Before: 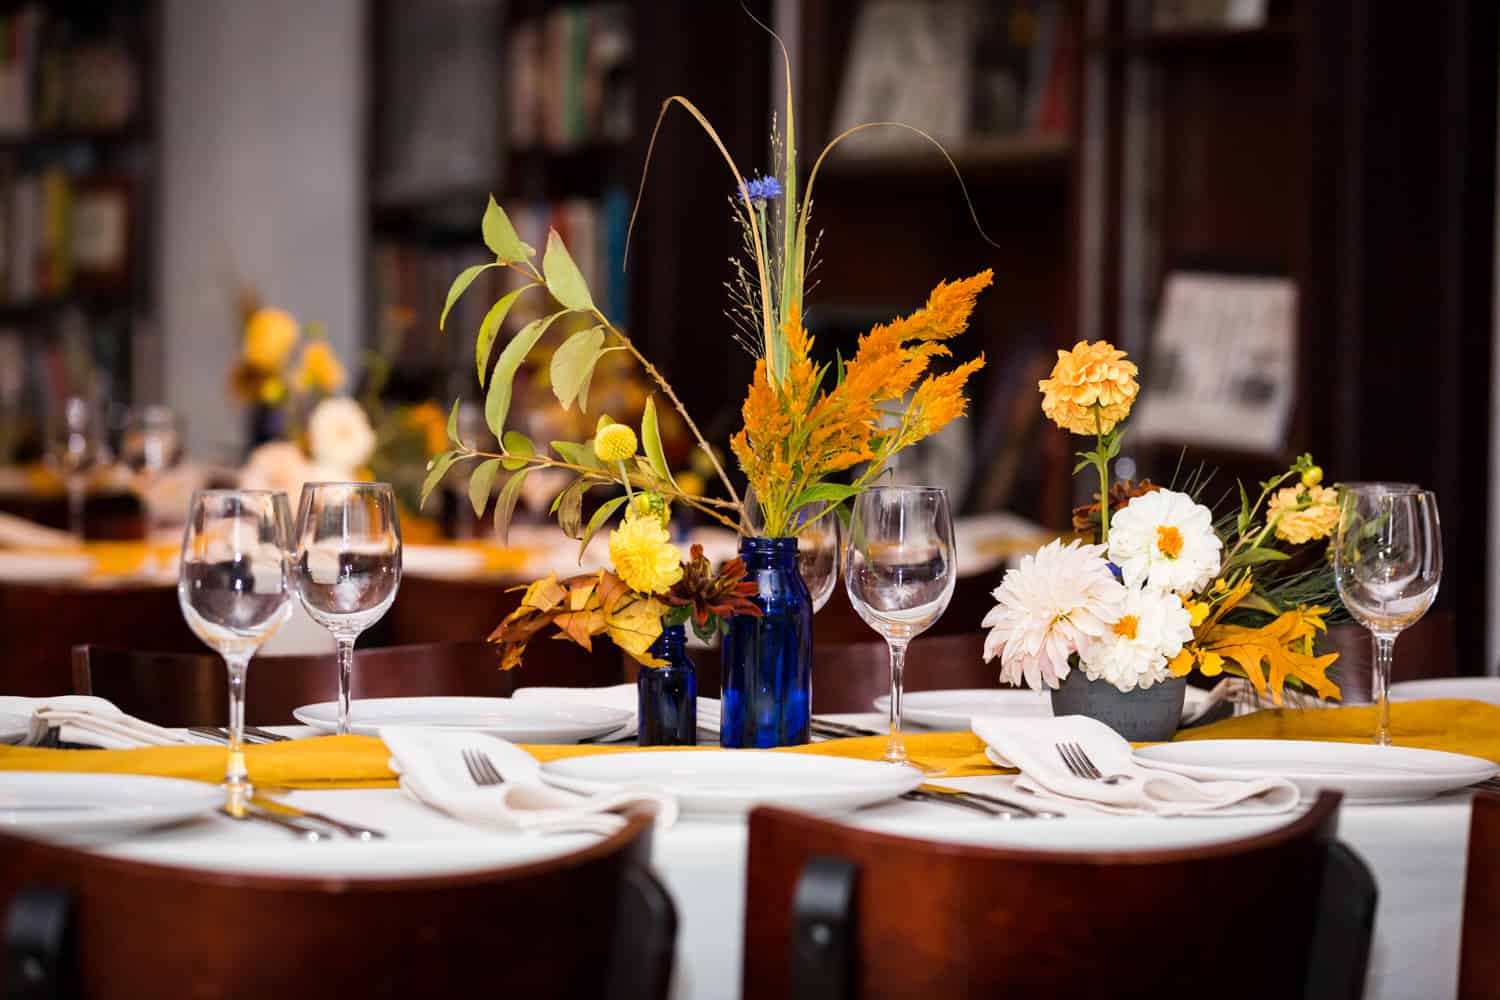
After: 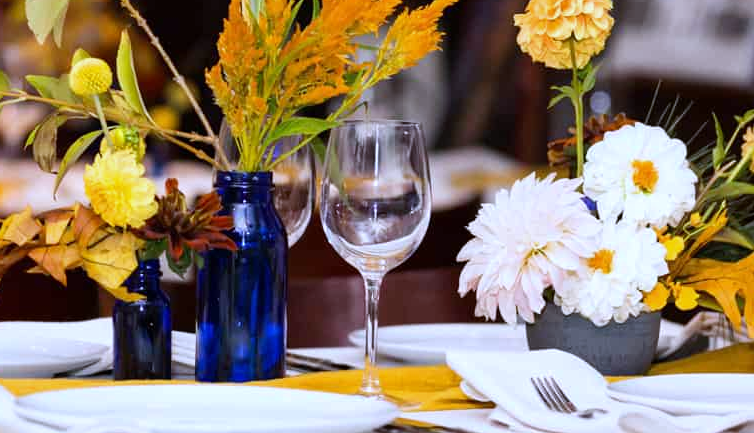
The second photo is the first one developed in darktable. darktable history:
white balance: red 0.948, green 1.02, blue 1.176
crop: left 35.03%, top 36.625%, right 14.663%, bottom 20.057%
